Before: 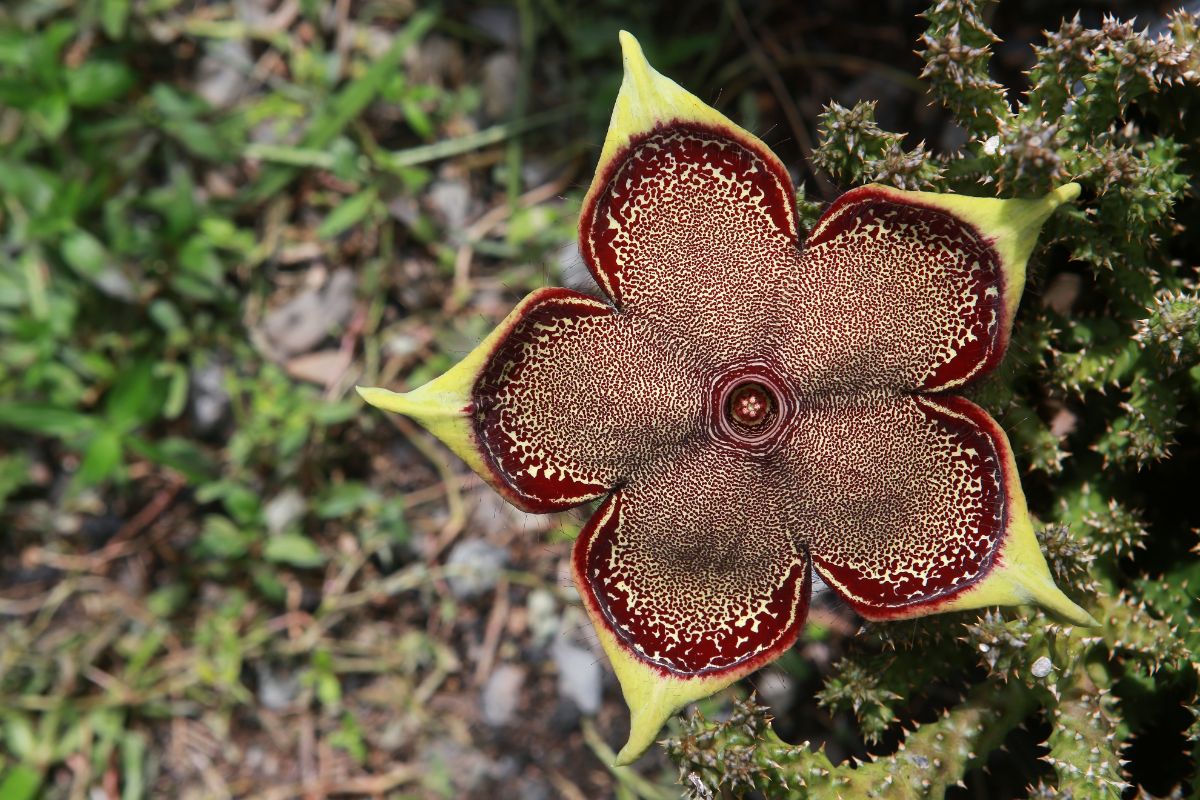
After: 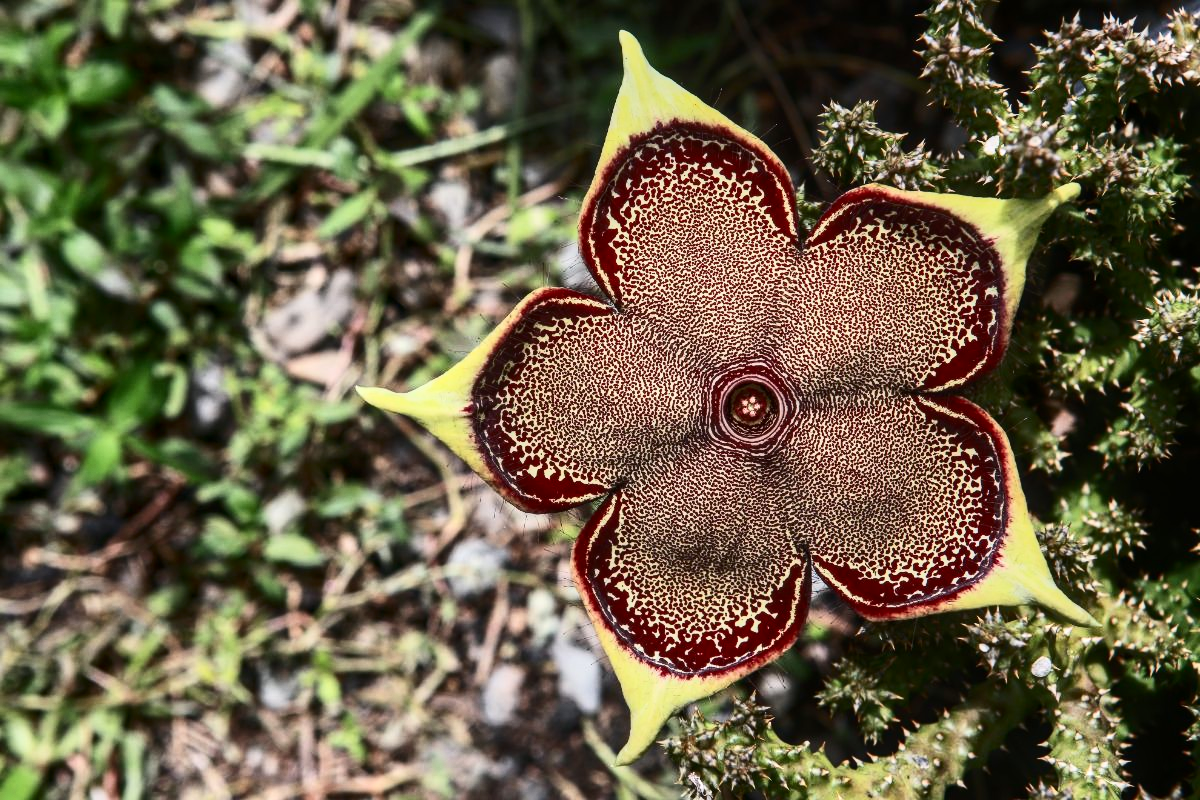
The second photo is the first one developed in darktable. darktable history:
contrast brightness saturation: contrast 0.391, brightness 0.102
local contrast: on, module defaults
